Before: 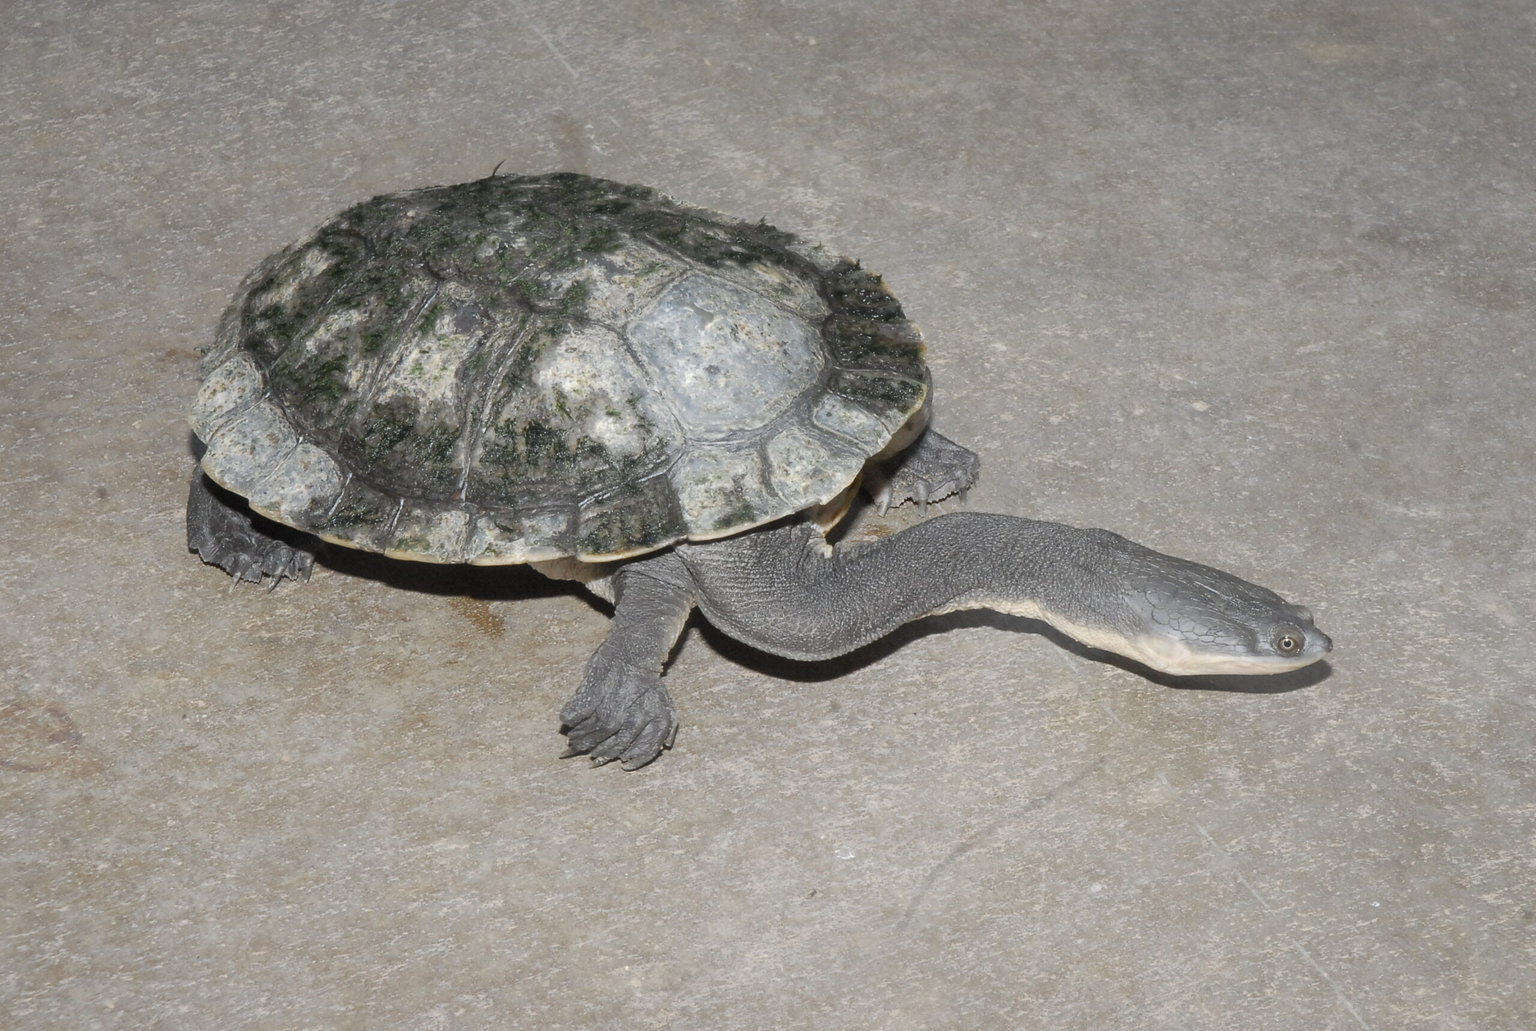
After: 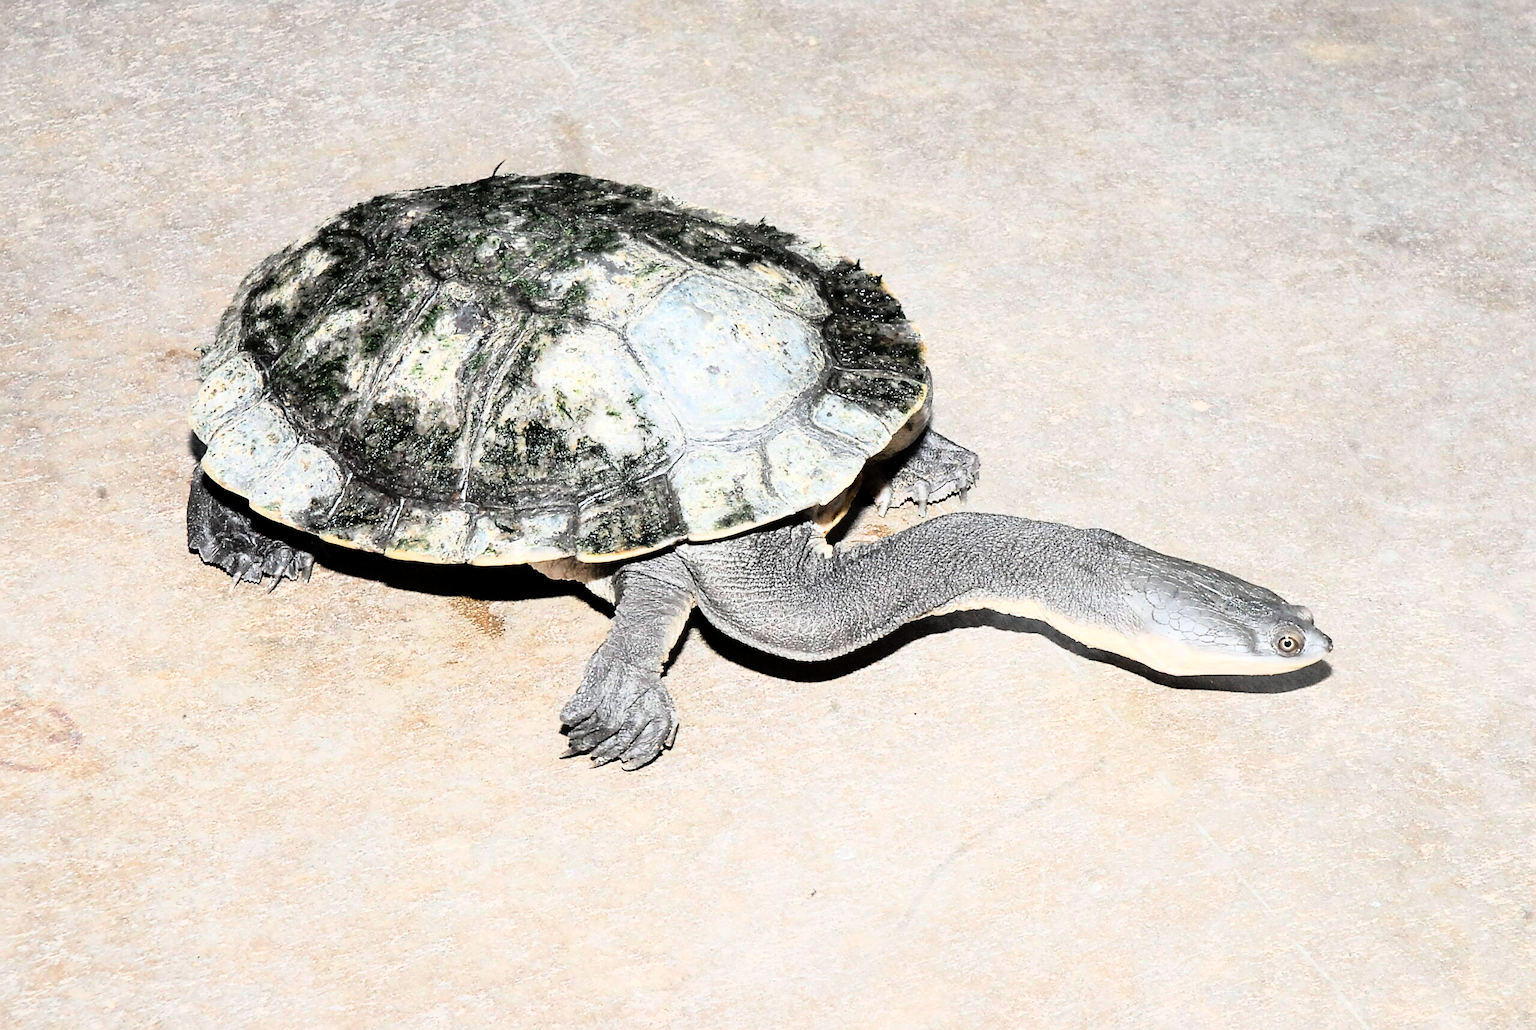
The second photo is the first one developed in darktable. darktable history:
sharpen: on, module defaults
rgb curve: curves: ch0 [(0, 0) (0.21, 0.15) (0.24, 0.21) (0.5, 0.75) (0.75, 0.96) (0.89, 0.99) (1, 1)]; ch1 [(0, 0.02) (0.21, 0.13) (0.25, 0.2) (0.5, 0.67) (0.75, 0.9) (0.89, 0.97) (1, 1)]; ch2 [(0, 0.02) (0.21, 0.13) (0.25, 0.2) (0.5, 0.67) (0.75, 0.9) (0.89, 0.97) (1, 1)], compensate middle gray true
contrast equalizer: octaves 7, y [[0.528 ×6], [0.514 ×6], [0.362 ×6], [0 ×6], [0 ×6]]
